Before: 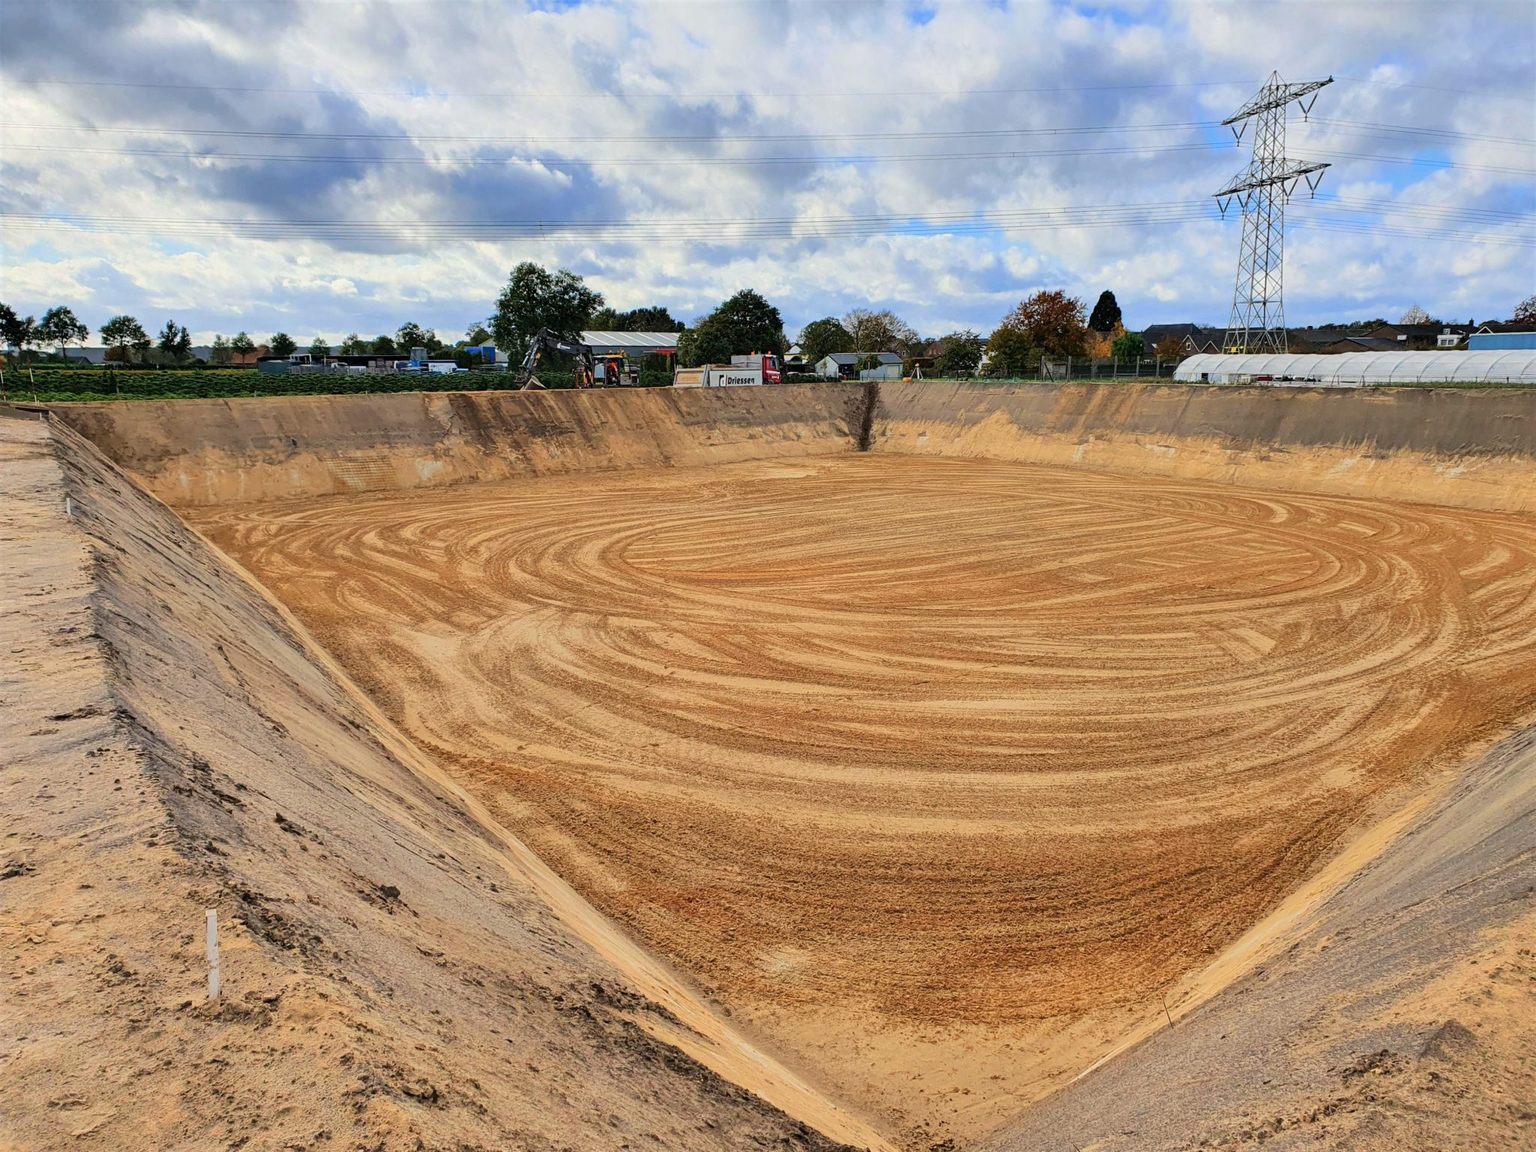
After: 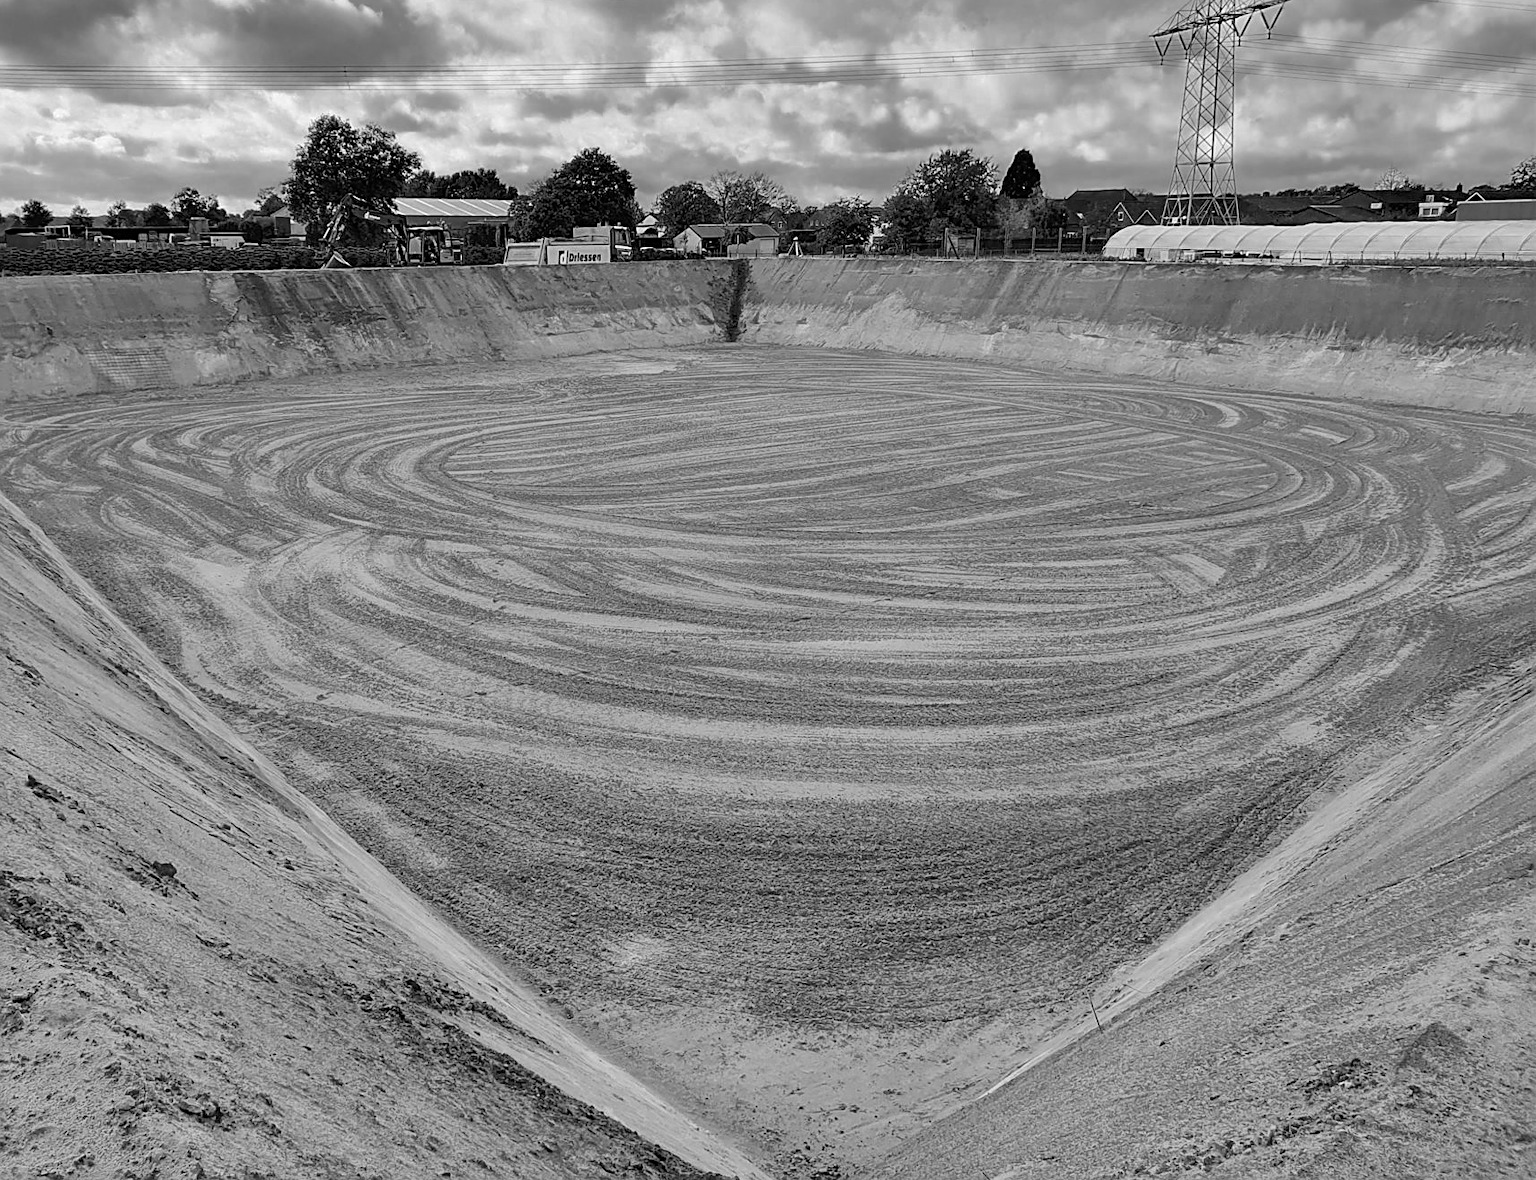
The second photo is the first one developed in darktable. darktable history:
color zones: curves: ch0 [(0.002, 0.593) (0.143, 0.417) (0.285, 0.541) (0.455, 0.289) (0.608, 0.327) (0.727, 0.283) (0.869, 0.571) (1, 0.603)]; ch1 [(0, 0) (0.143, 0) (0.286, 0) (0.429, 0) (0.571, 0) (0.714, 0) (0.857, 0)]
crop: left 16.475%, top 14.405%
tone equalizer: -8 EV -0.572 EV, edges refinement/feathering 500, mask exposure compensation -1.57 EV, preserve details no
sharpen: on, module defaults
